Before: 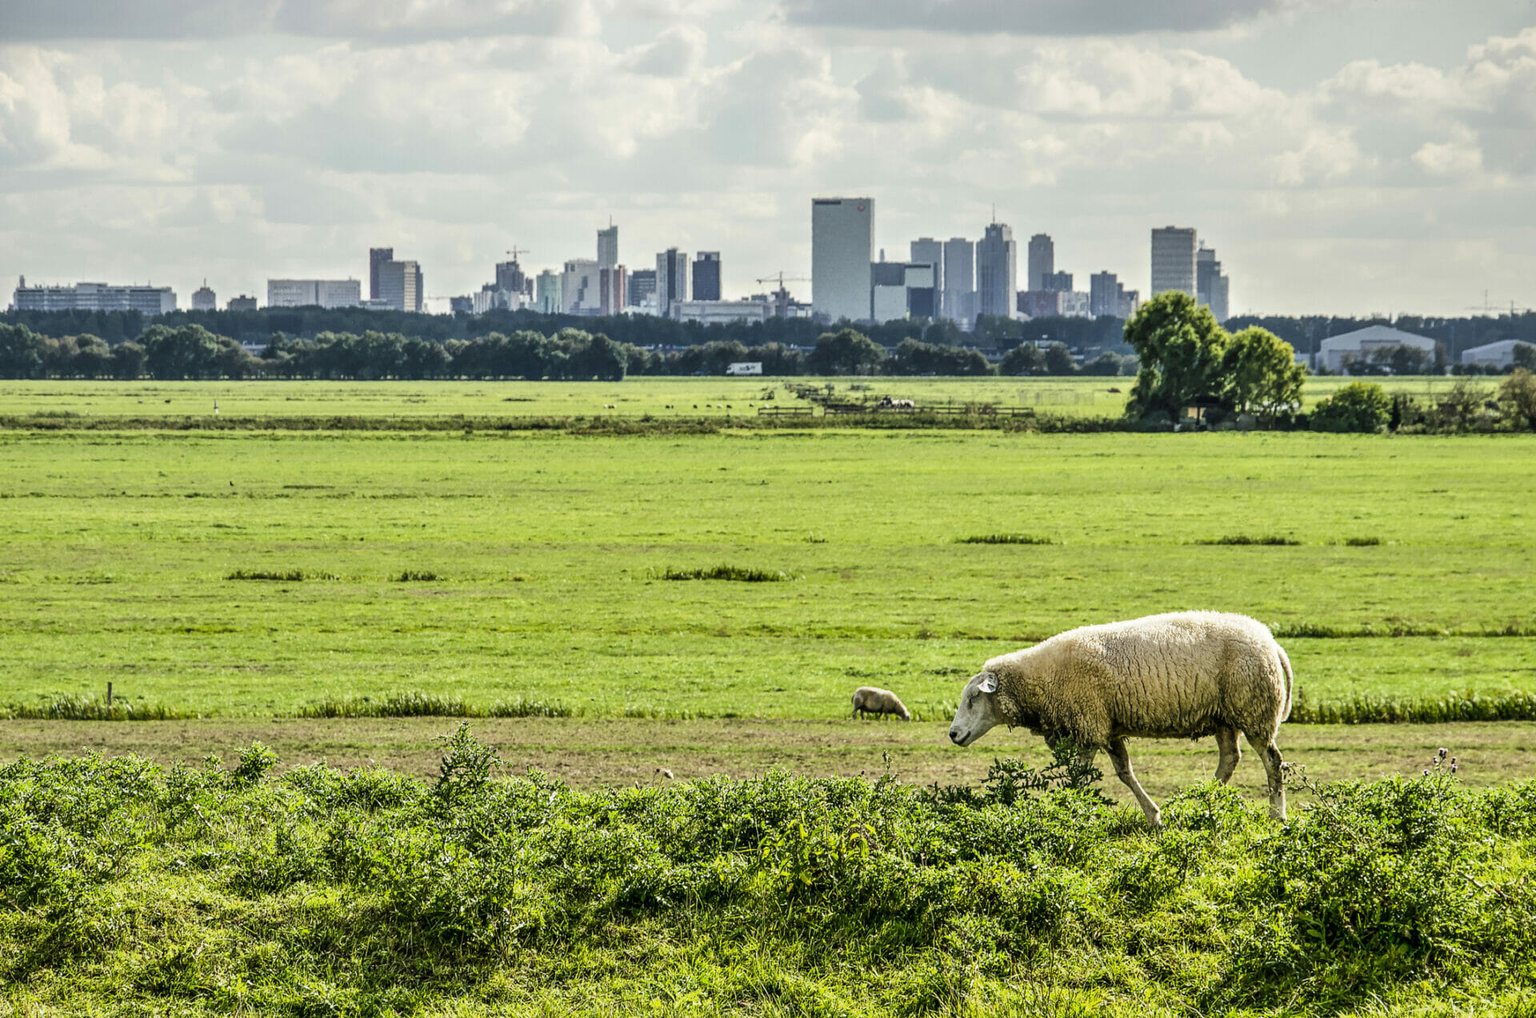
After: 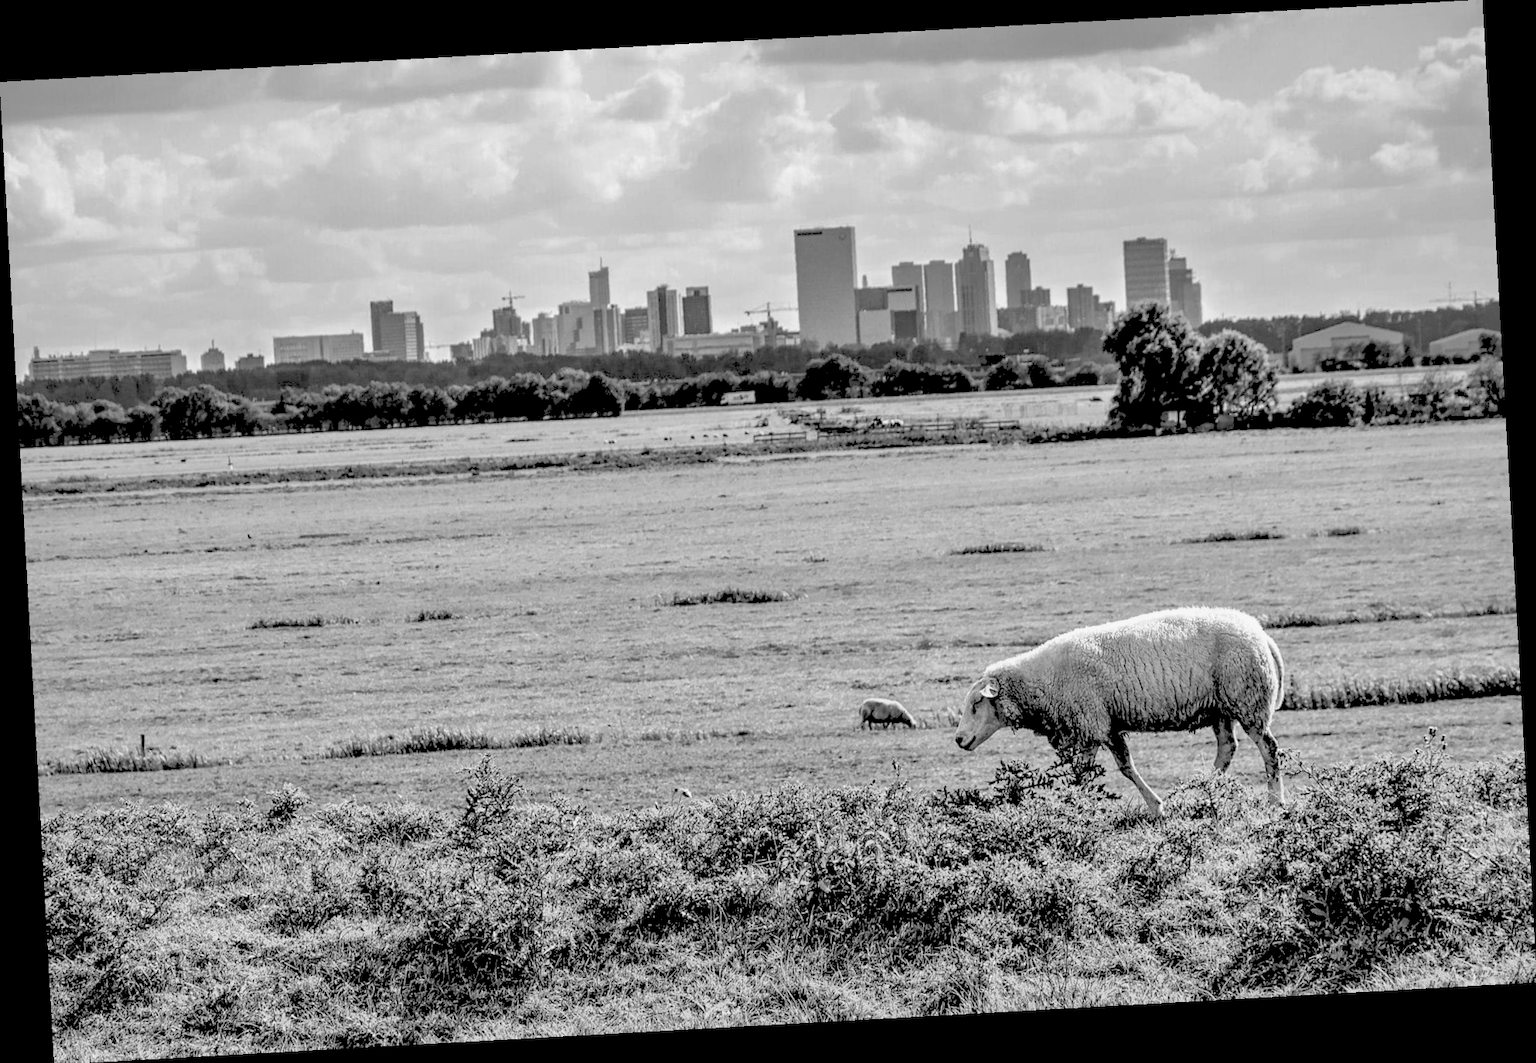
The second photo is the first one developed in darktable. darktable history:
color correction: highlights a* 5.59, highlights b* 5.24, saturation 0.68
monochrome: a 73.58, b 64.21
rotate and perspective: rotation -3.18°, automatic cropping off
rgb levels: levels [[0.027, 0.429, 0.996], [0, 0.5, 1], [0, 0.5, 1]]
color balance: lift [1.005, 0.99, 1.007, 1.01], gamma [1, 0.979, 1.011, 1.021], gain [0.923, 1.098, 1.025, 0.902], input saturation 90.45%, contrast 7.73%, output saturation 105.91%
color contrast: green-magenta contrast 0.81
shadows and highlights: on, module defaults
haze removal: compatibility mode true, adaptive false
